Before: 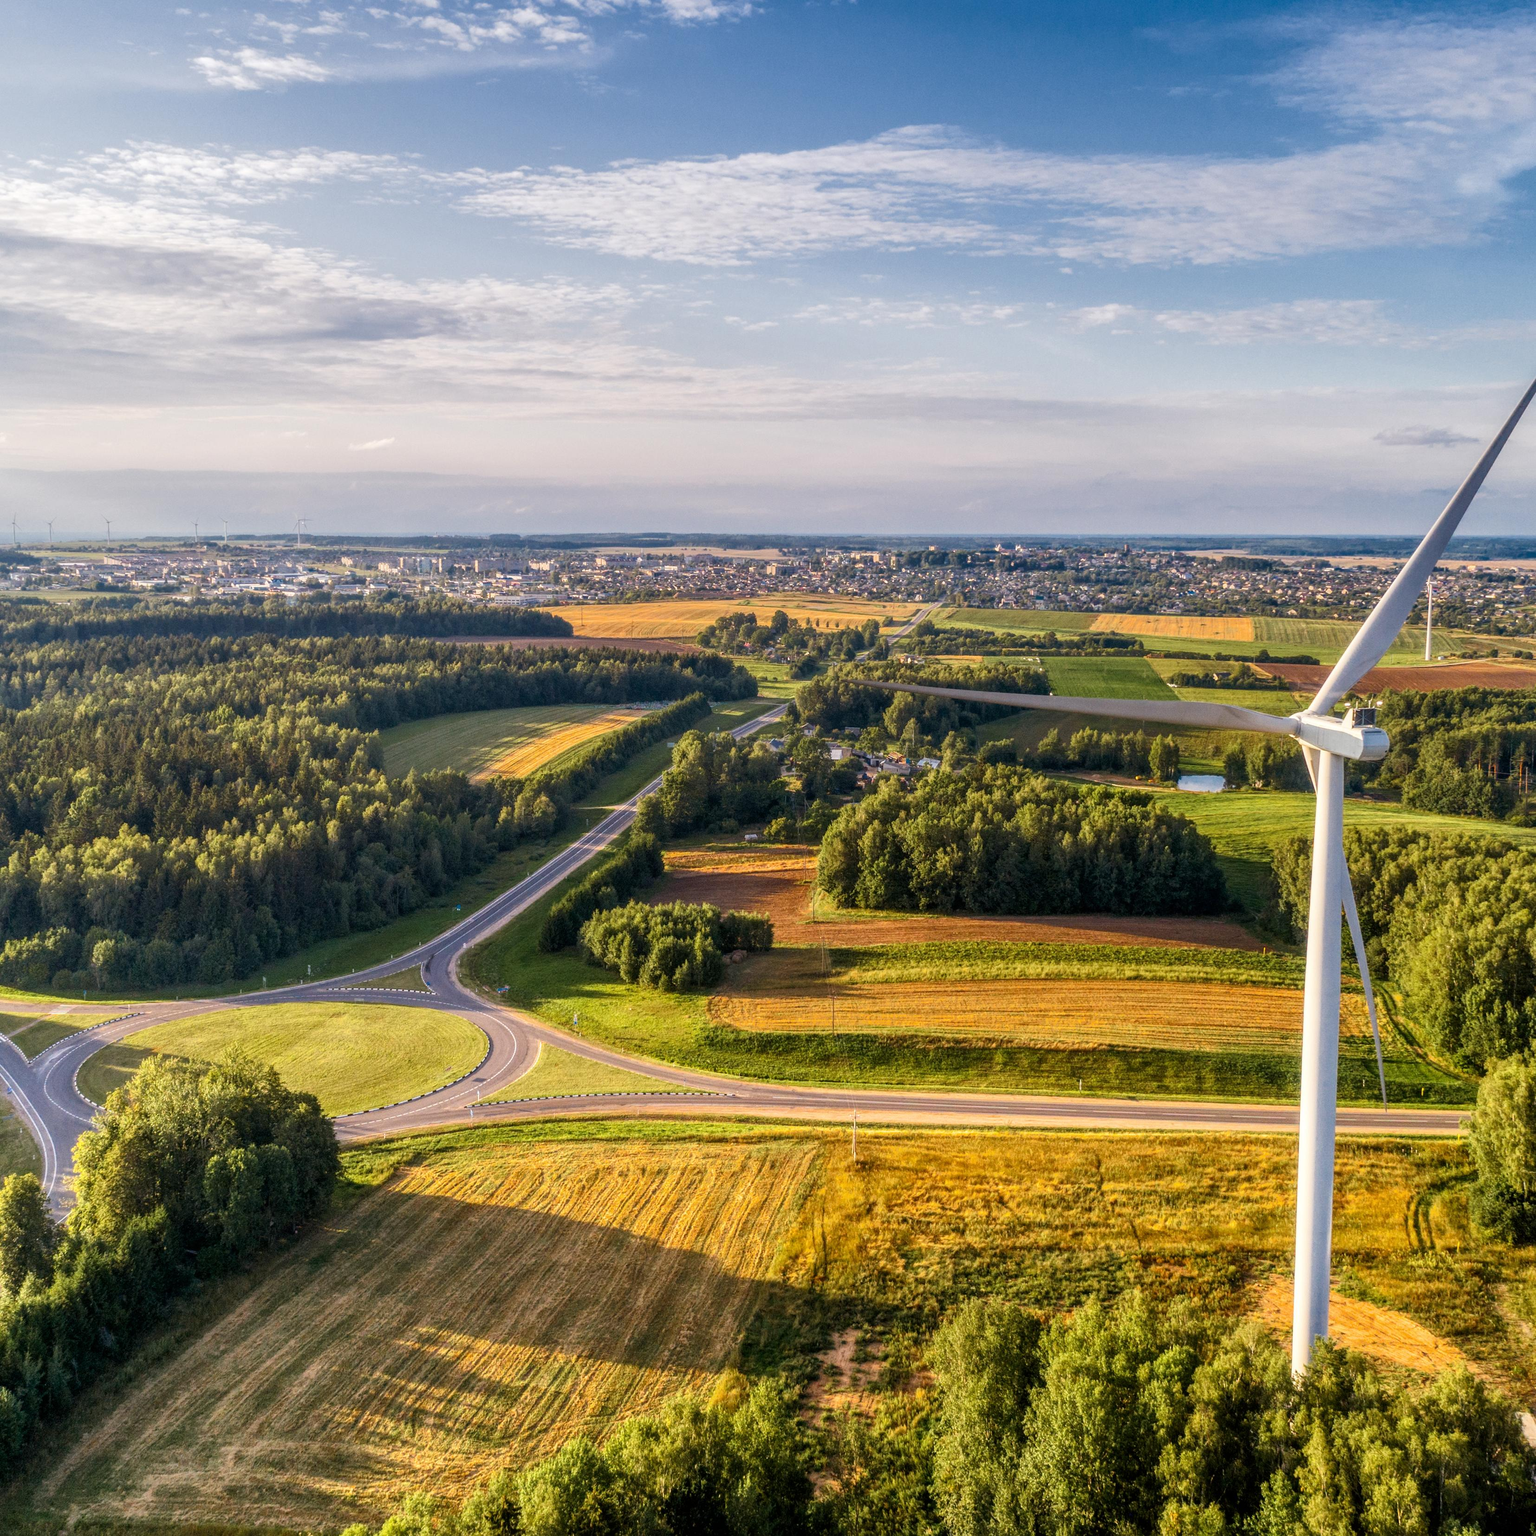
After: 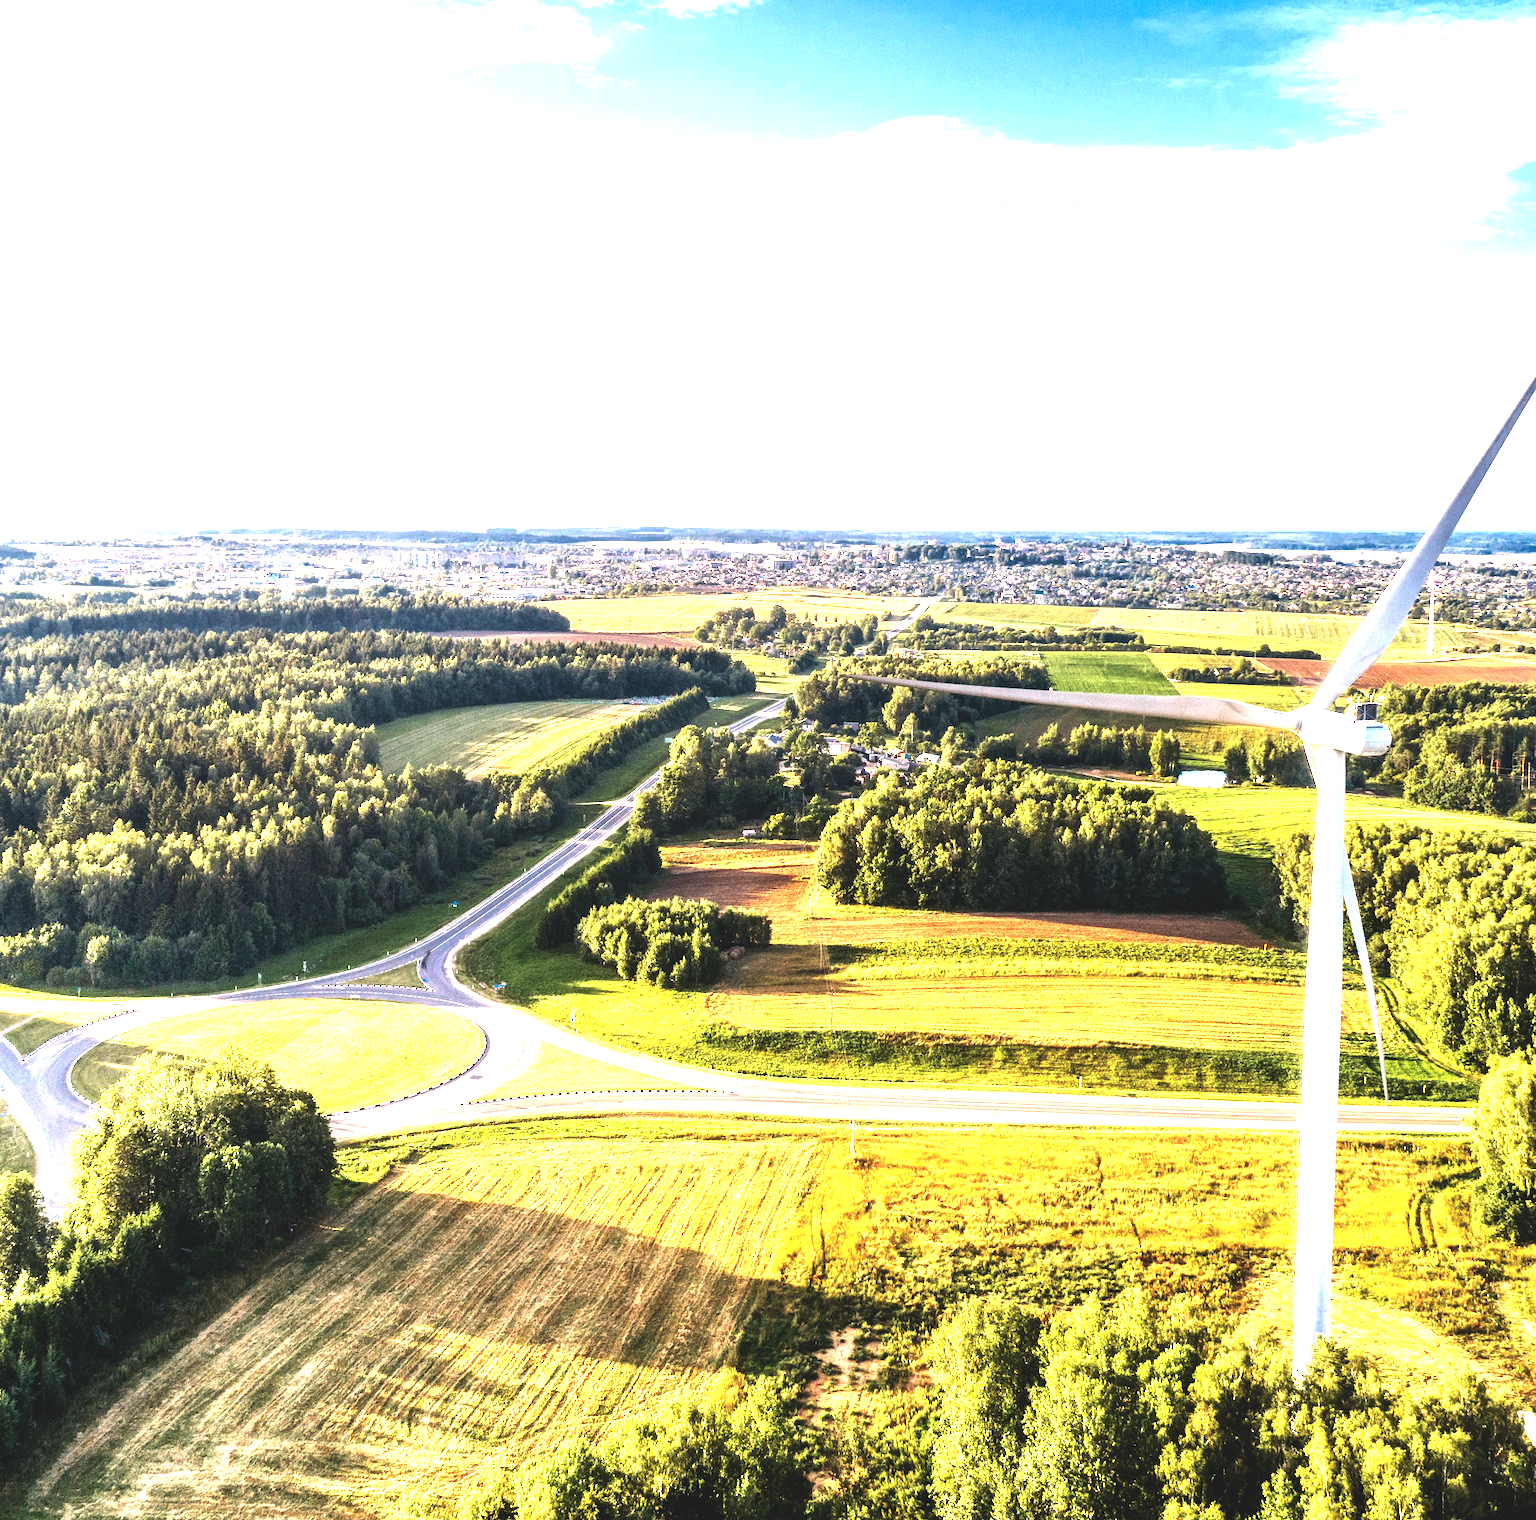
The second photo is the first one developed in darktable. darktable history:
exposure: black level correction -0.023, exposure 1.395 EV, compensate exposure bias true, compensate highlight preservation false
crop: left 0.429%, top 0.617%, right 0.145%, bottom 0.938%
tone equalizer: -8 EV -0.788 EV, -7 EV -0.705 EV, -6 EV -0.584 EV, -5 EV -0.404 EV, -3 EV 0.392 EV, -2 EV 0.6 EV, -1 EV 0.698 EV, +0 EV 0.722 EV, edges refinement/feathering 500, mask exposure compensation -1.57 EV, preserve details no
contrast brightness saturation: contrast 0.128, brightness -0.243, saturation 0.135
